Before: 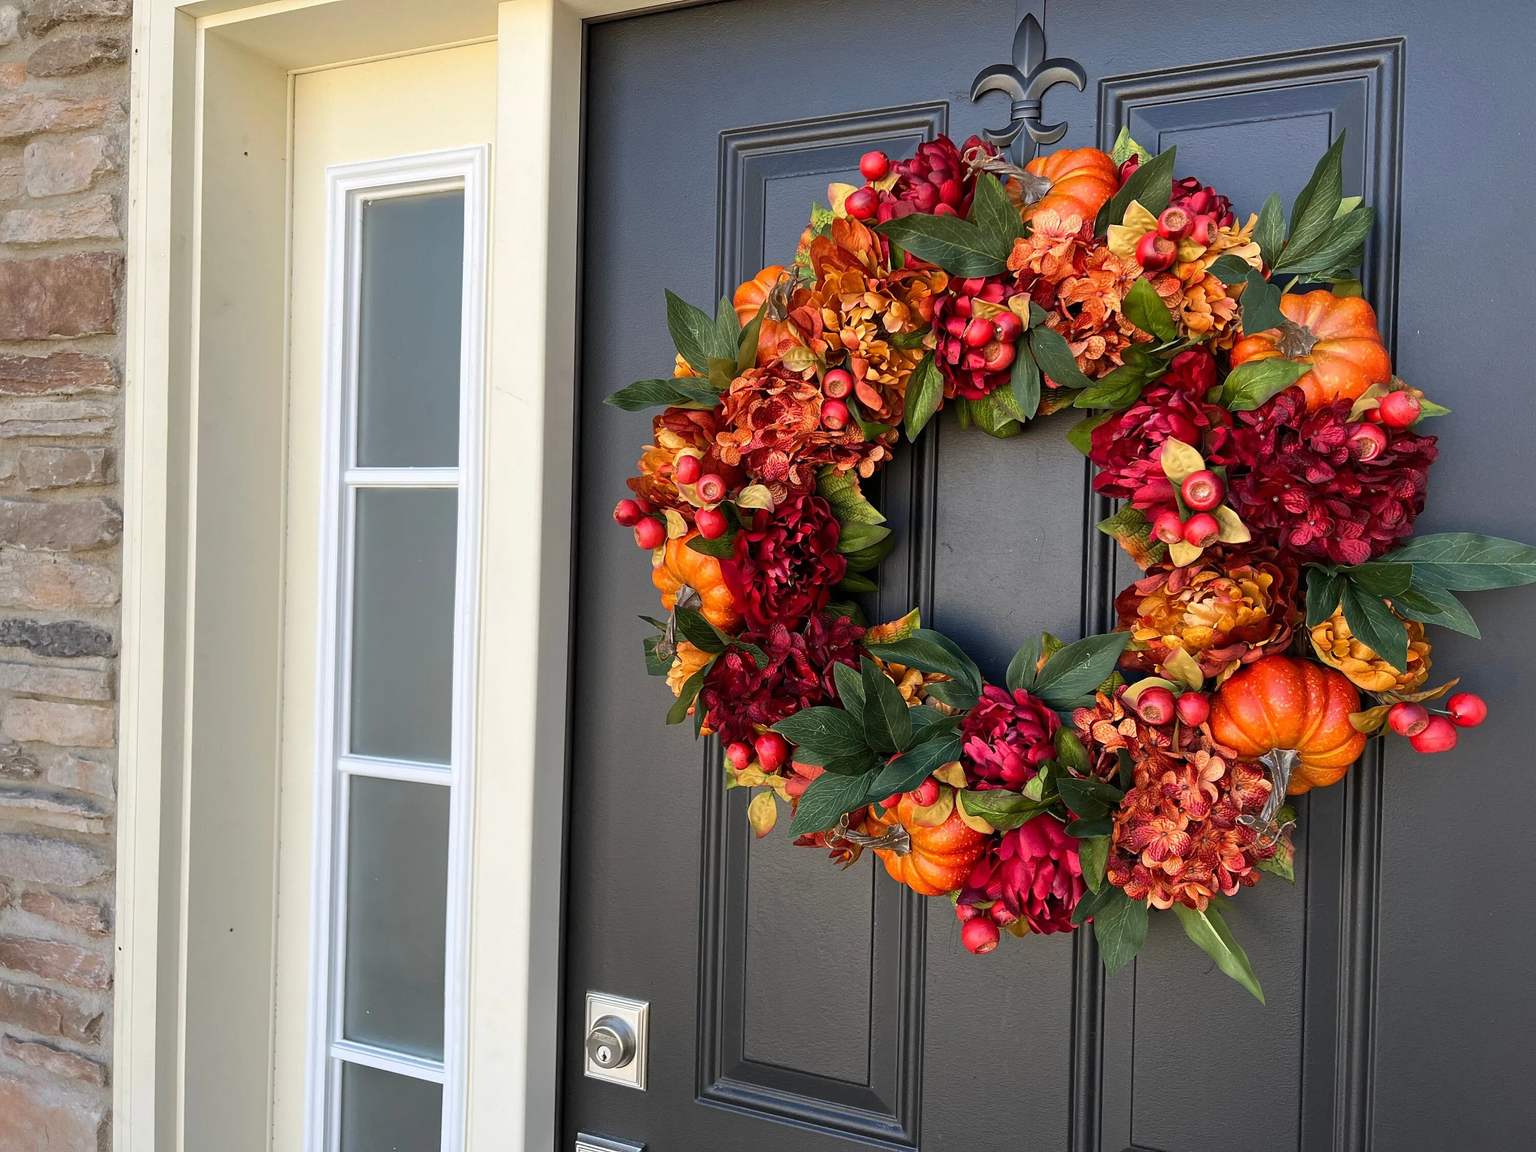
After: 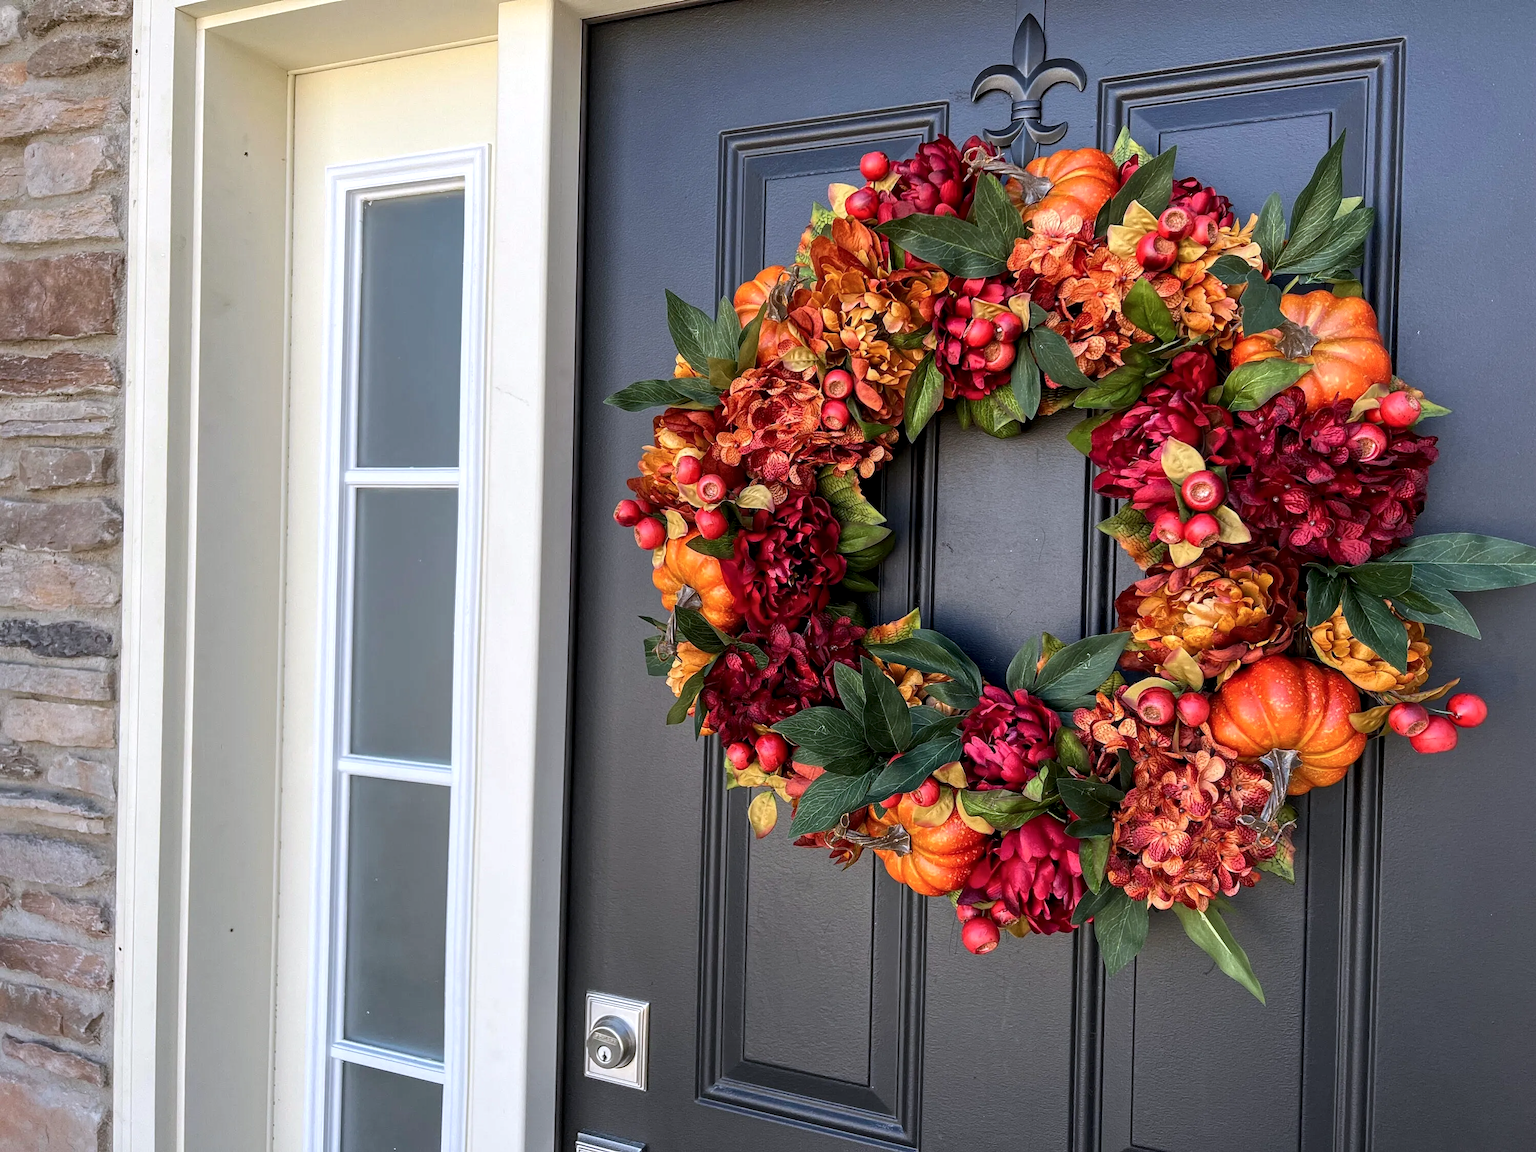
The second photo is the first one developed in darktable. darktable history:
color calibration: illuminant as shot in camera, x 0.358, y 0.373, temperature 4628.91 K
local contrast: detail 130%
